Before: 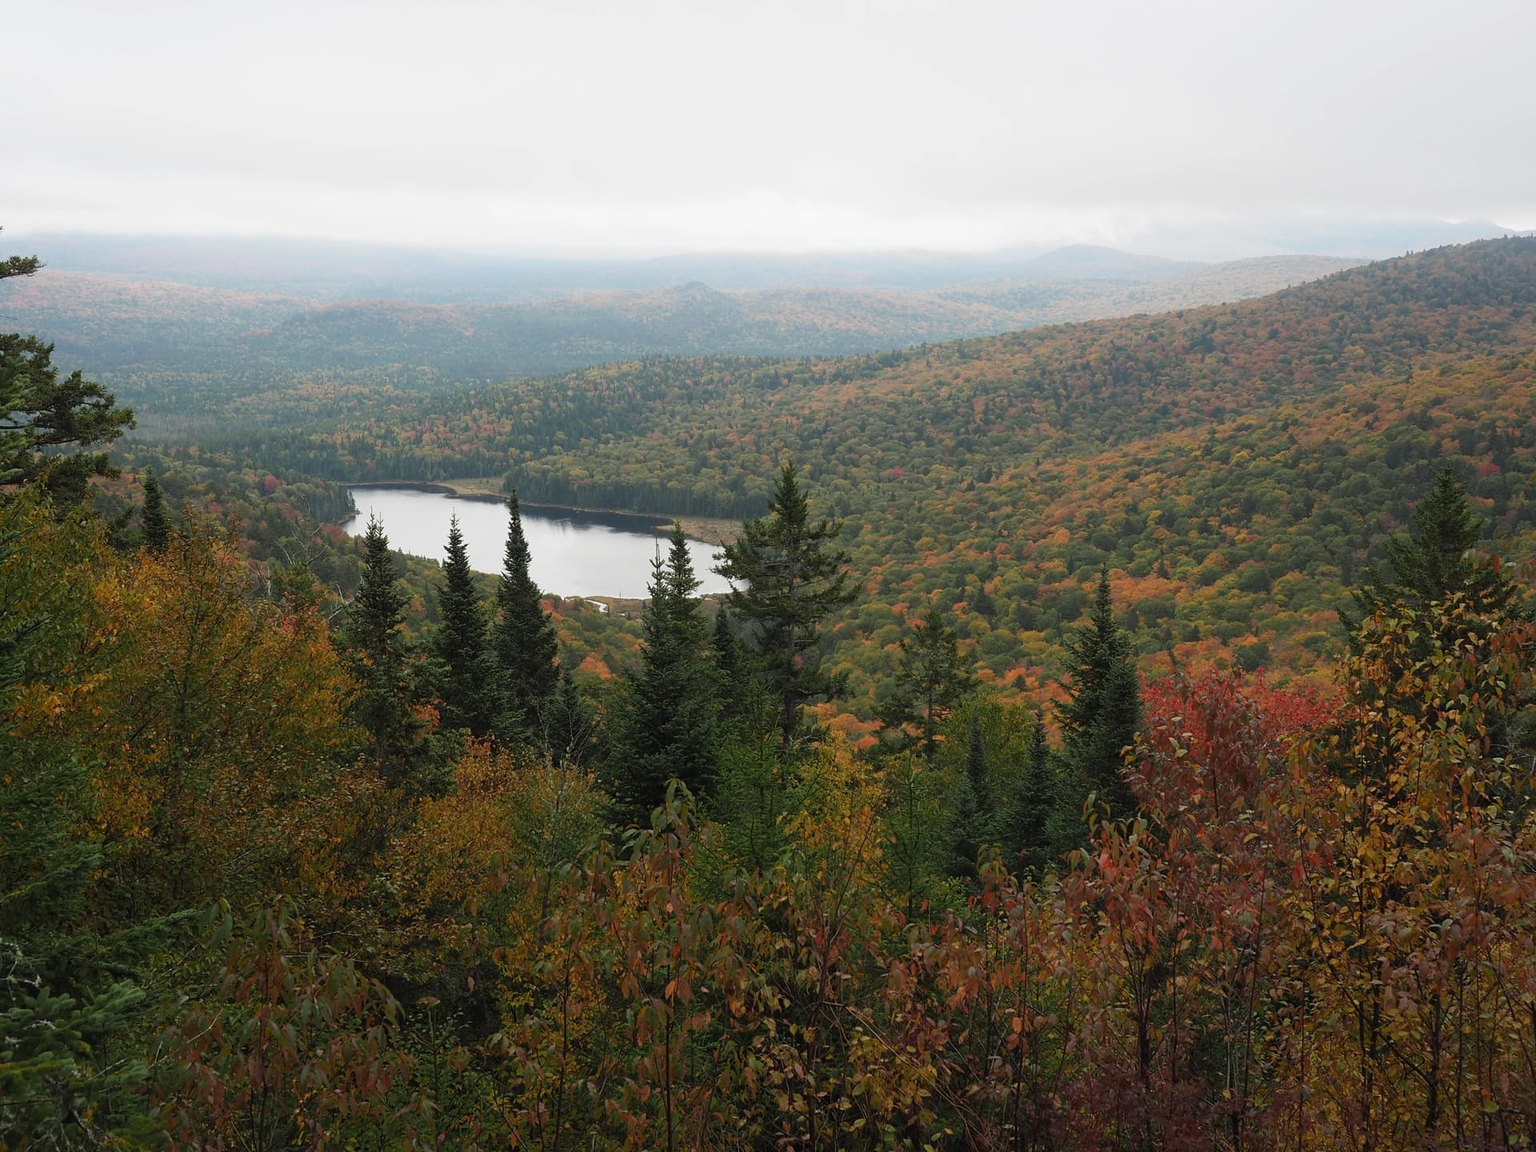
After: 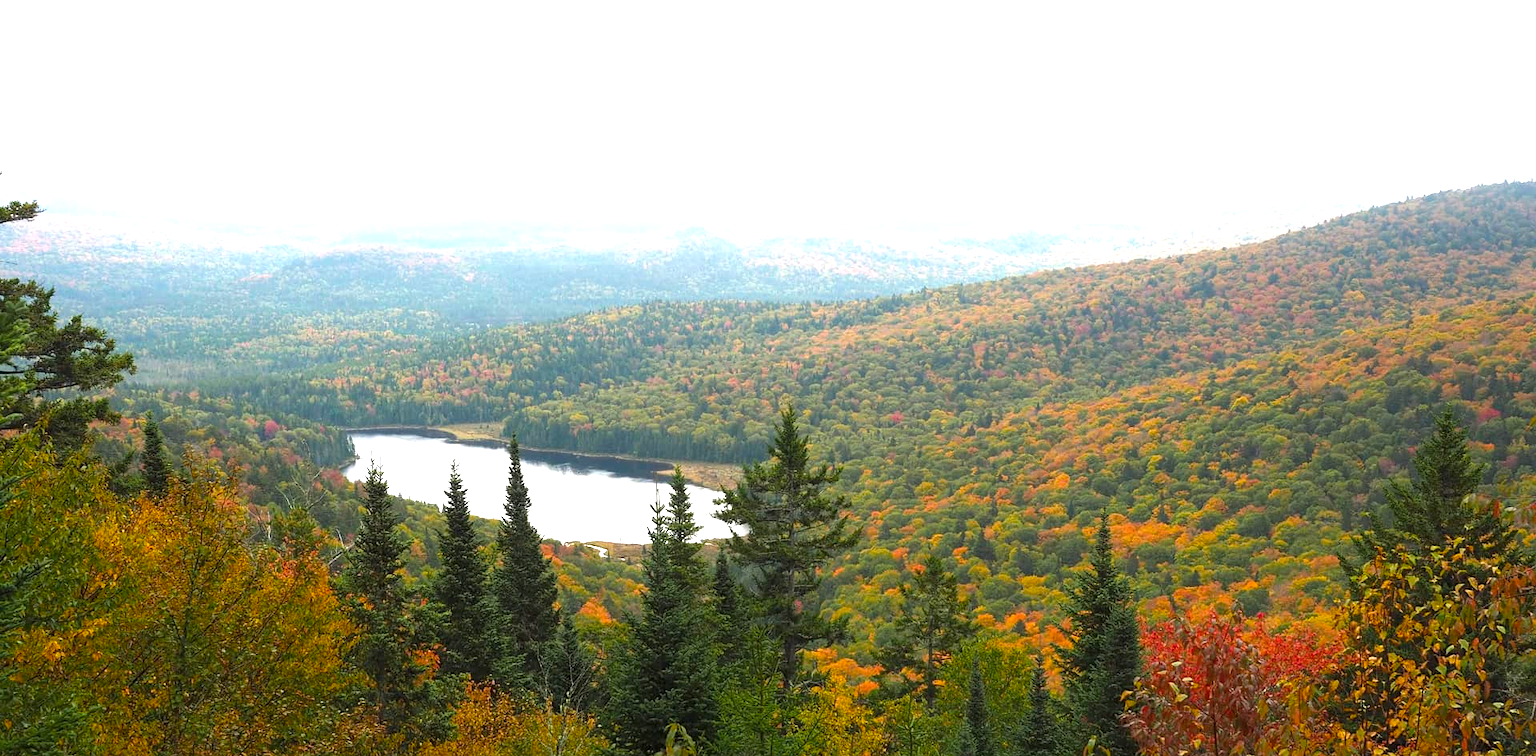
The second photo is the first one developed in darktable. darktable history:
exposure: black level correction 0, exposure 0.7 EV, compensate exposure bias true, compensate highlight preservation false
crop and rotate: top 4.848%, bottom 29.503%
color balance rgb: perceptual saturation grading › global saturation 36%, perceptual brilliance grading › global brilliance 10%, global vibrance 20%
local contrast: highlights 100%, shadows 100%, detail 120%, midtone range 0.2
